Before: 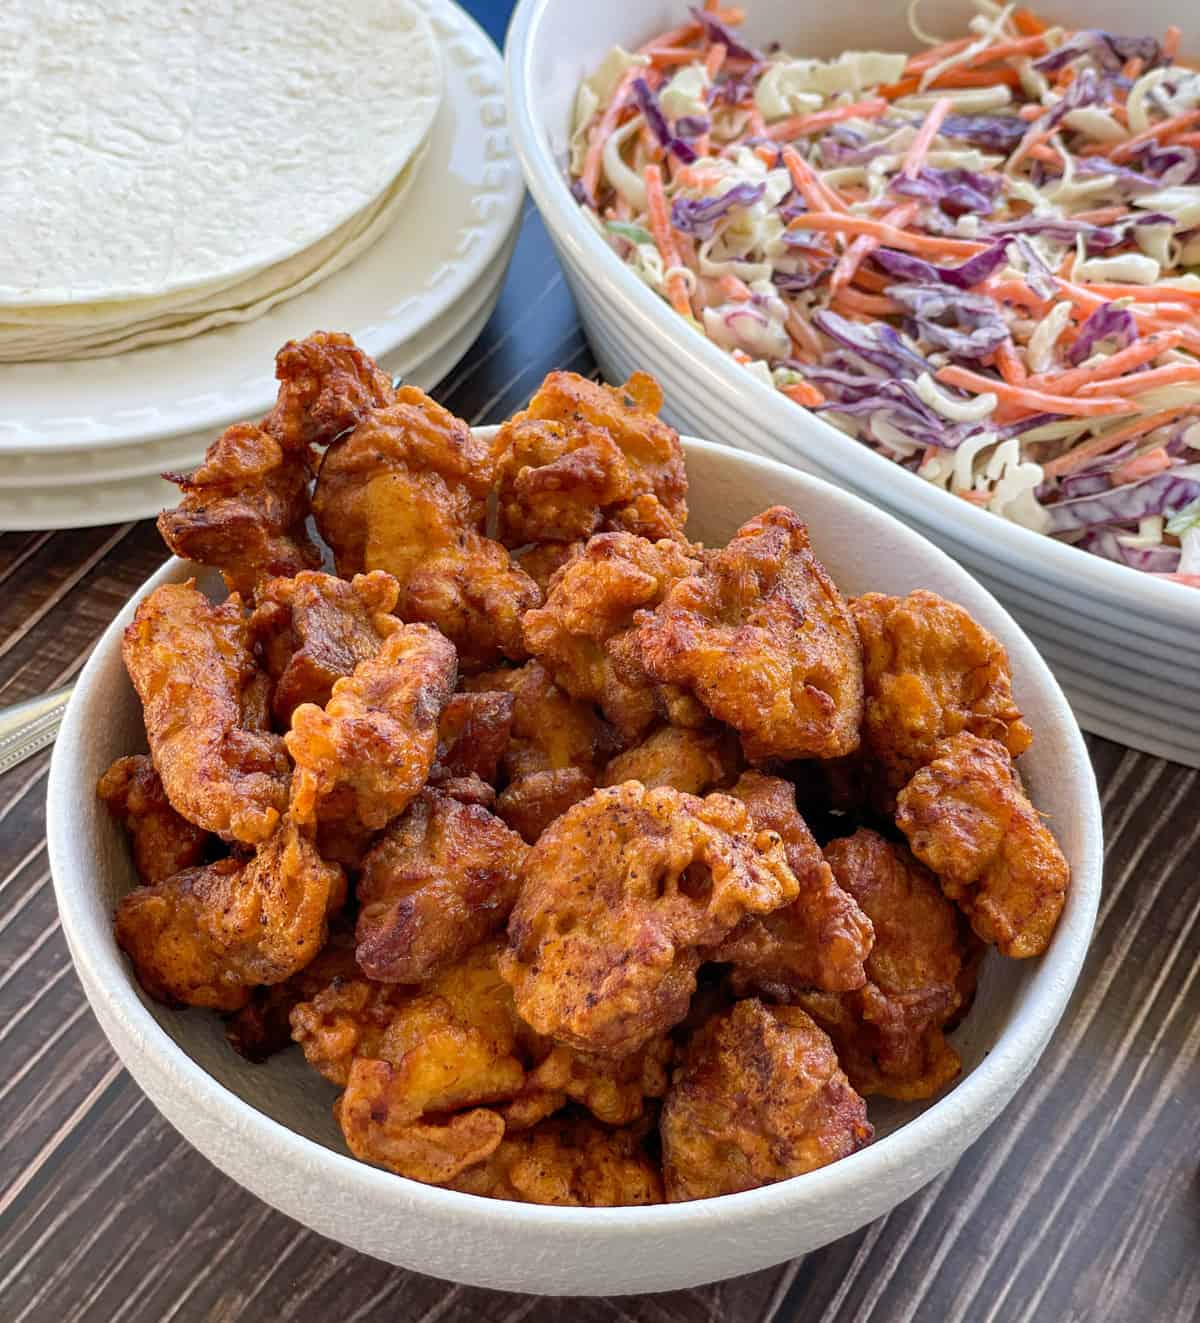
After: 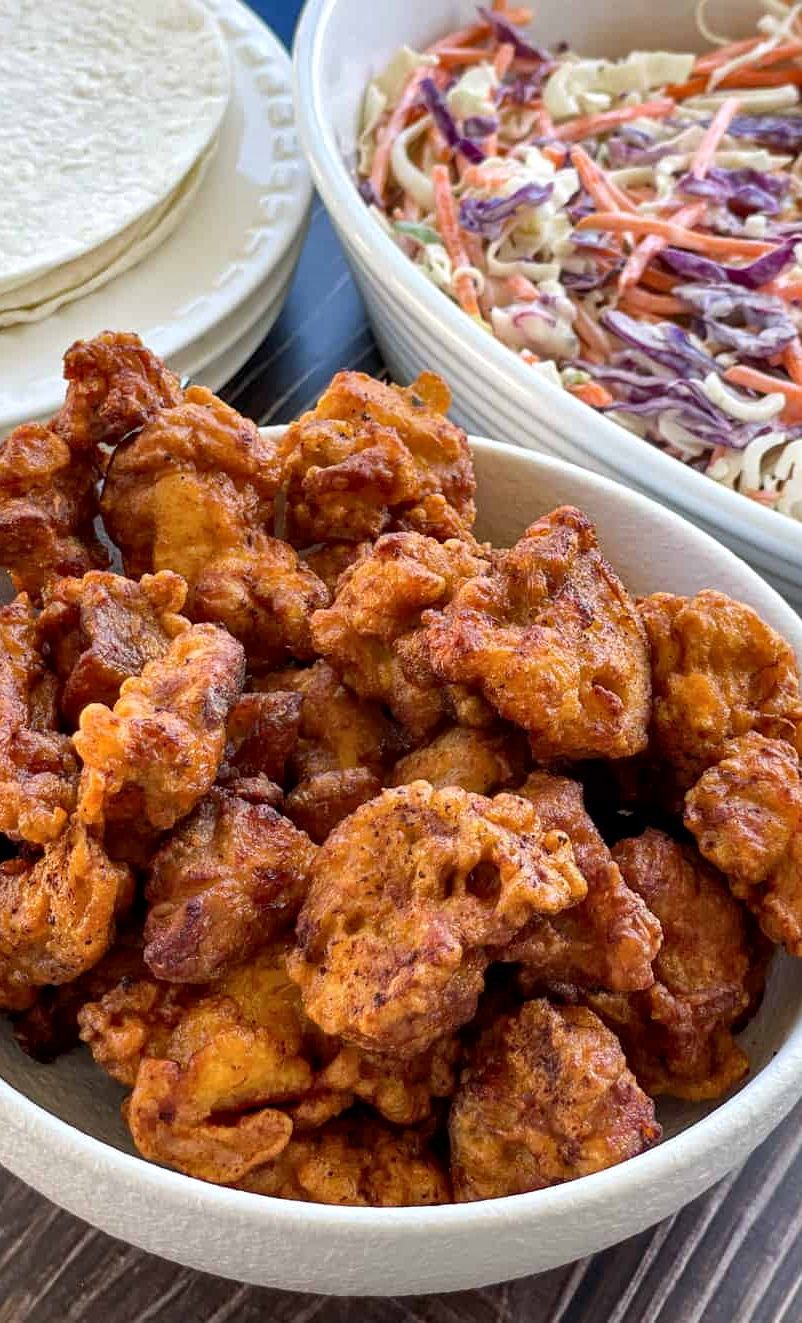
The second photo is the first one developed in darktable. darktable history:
crop and rotate: left 17.732%, right 15.423%
local contrast: mode bilateral grid, contrast 20, coarseness 50, detail 140%, midtone range 0.2
